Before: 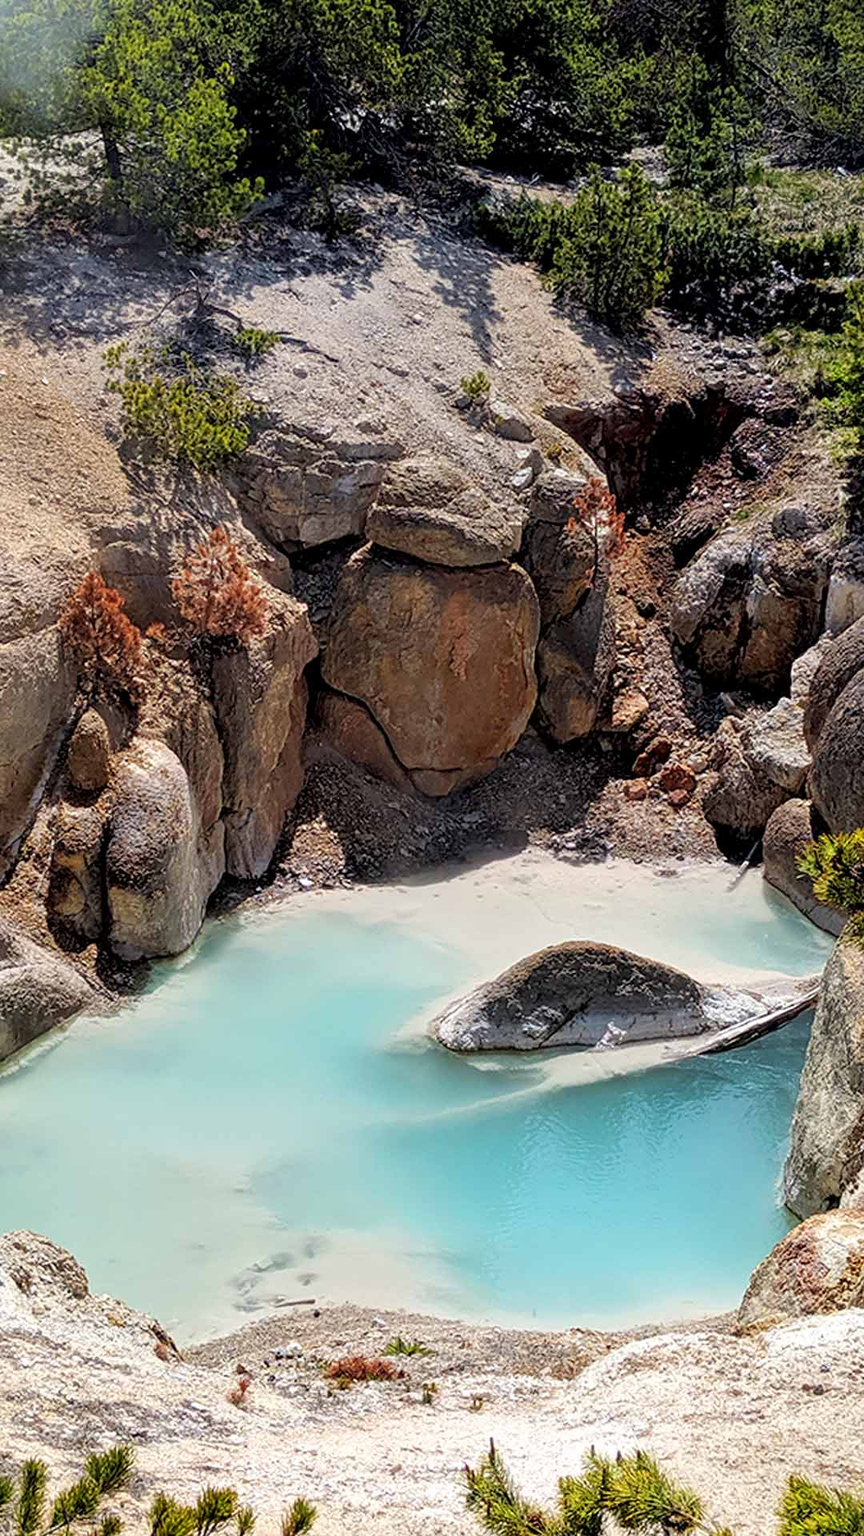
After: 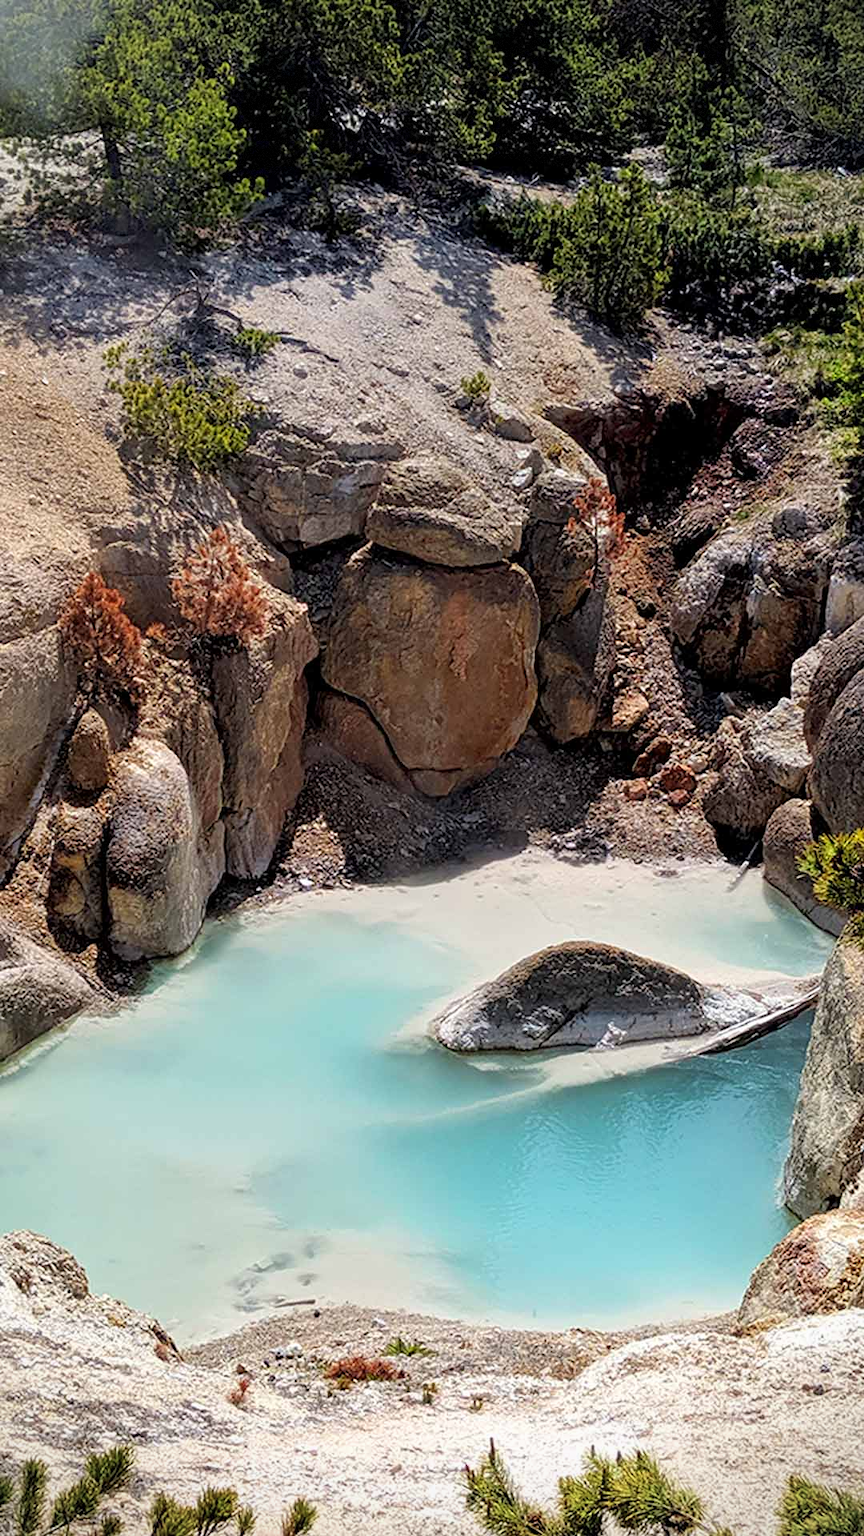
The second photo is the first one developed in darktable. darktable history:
vignetting: fall-off radius 61.24%, dithering 8-bit output
